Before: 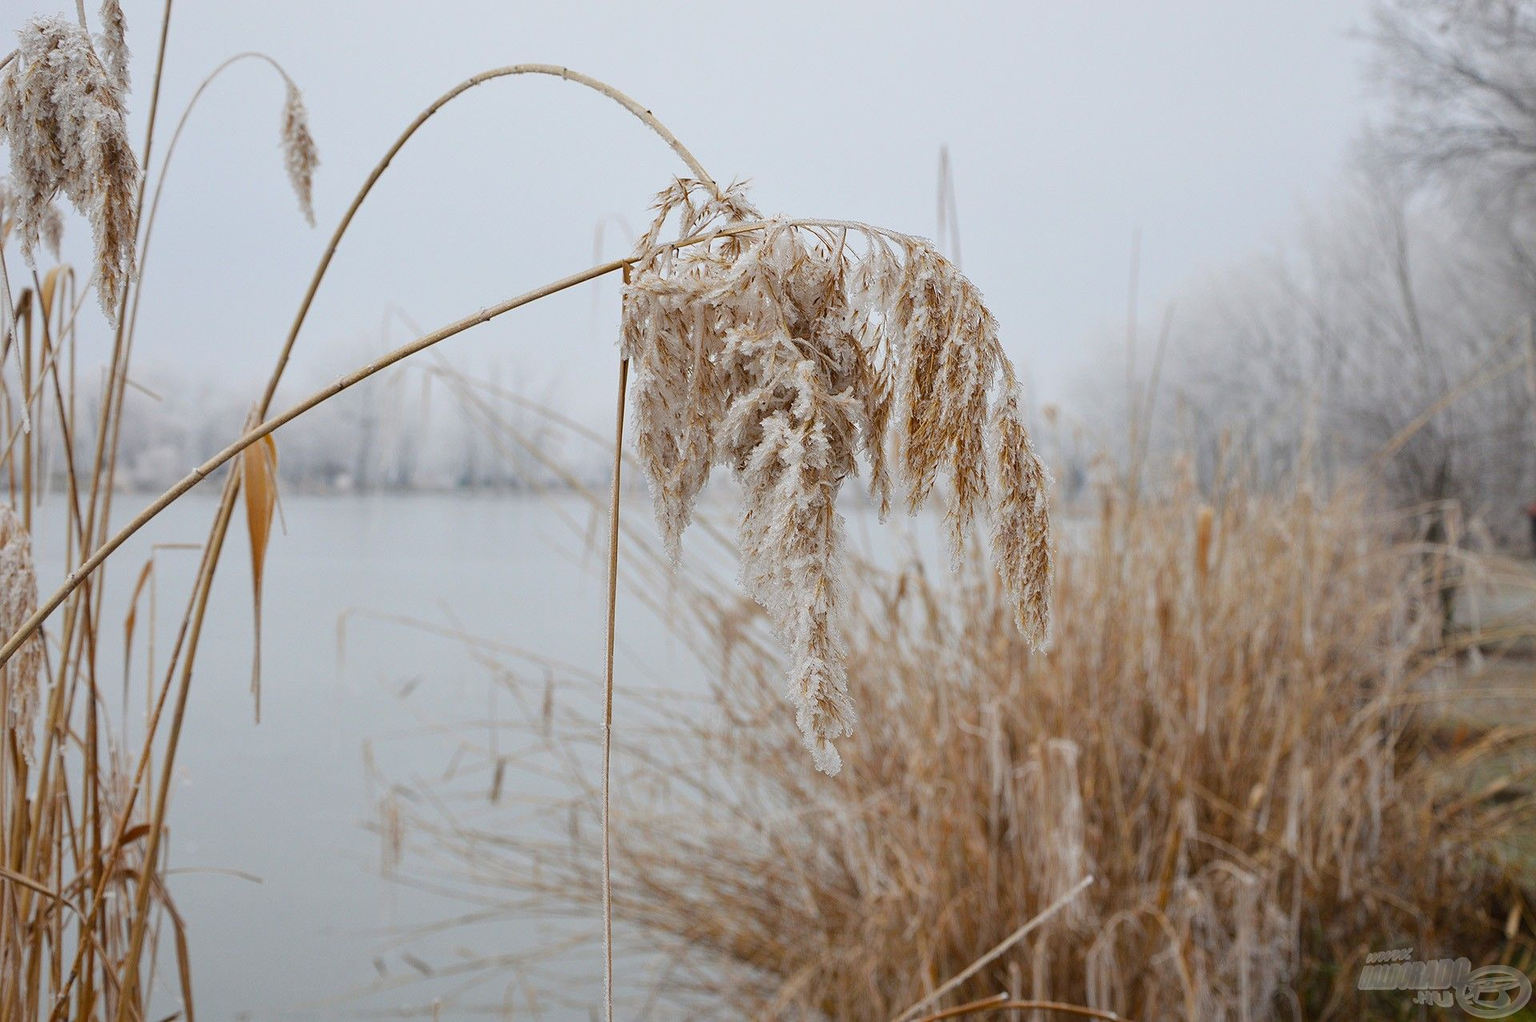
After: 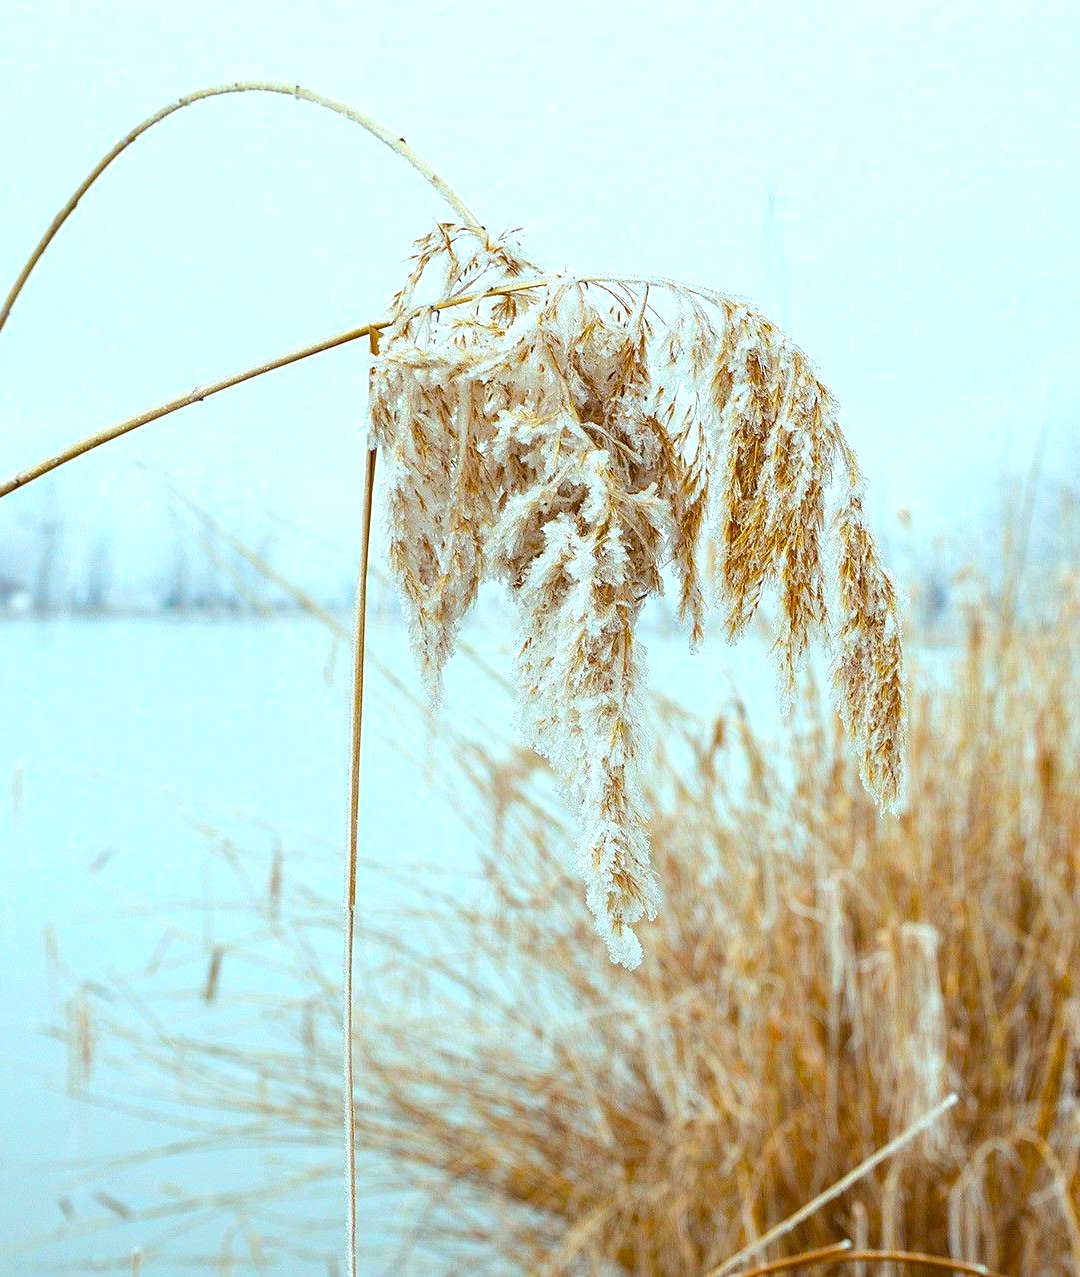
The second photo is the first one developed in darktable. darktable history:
crop: left 21.334%, right 22.395%
exposure: black level correction 0, exposure 0.694 EV, compensate exposure bias true, compensate highlight preservation false
color balance rgb: highlights gain › luminance 15.654%, highlights gain › chroma 3.968%, highlights gain › hue 209.74°, linear chroma grading › global chroma 24.844%, perceptual saturation grading › global saturation 18.715%
